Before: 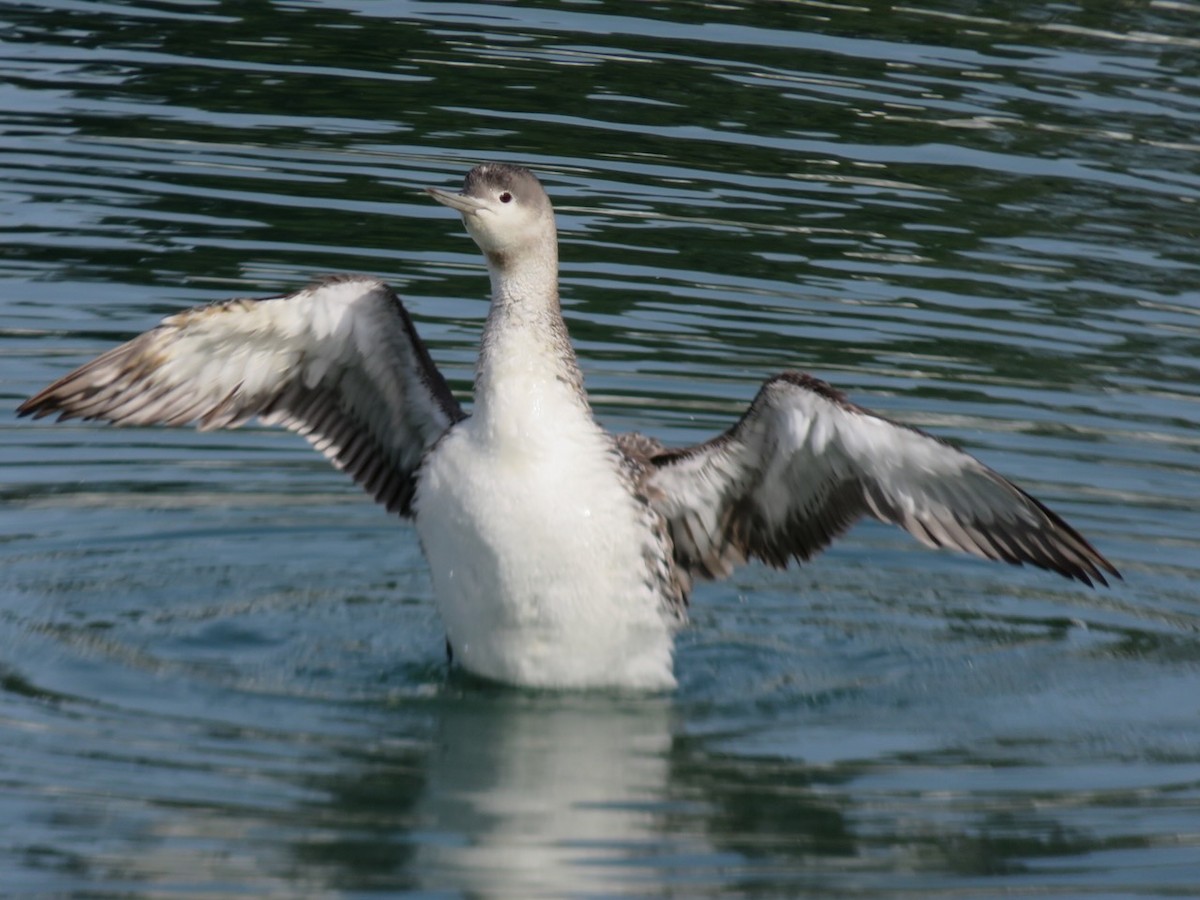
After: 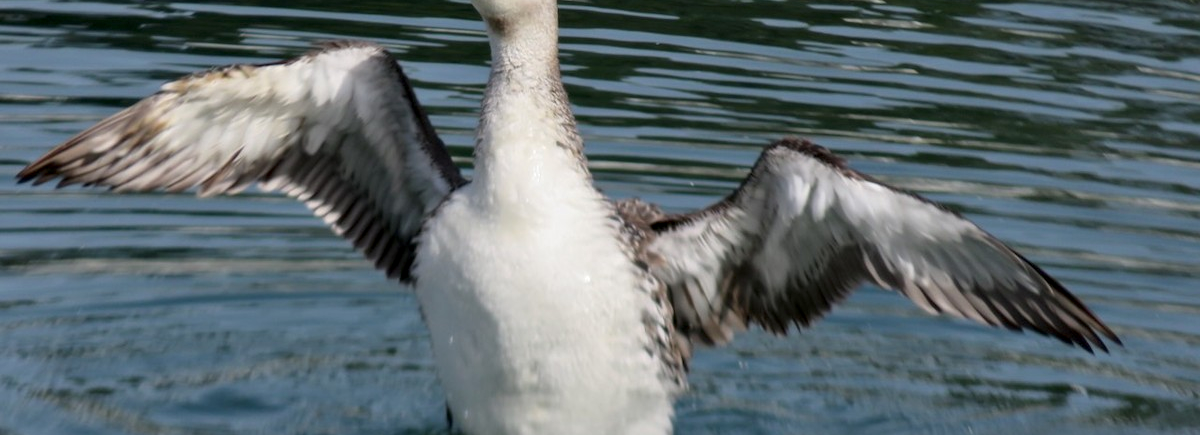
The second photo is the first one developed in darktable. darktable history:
crop and rotate: top 26.056%, bottom 25.543%
contrast equalizer: octaves 7, y [[0.6 ×6], [0.55 ×6], [0 ×6], [0 ×6], [0 ×6]], mix 0.35
